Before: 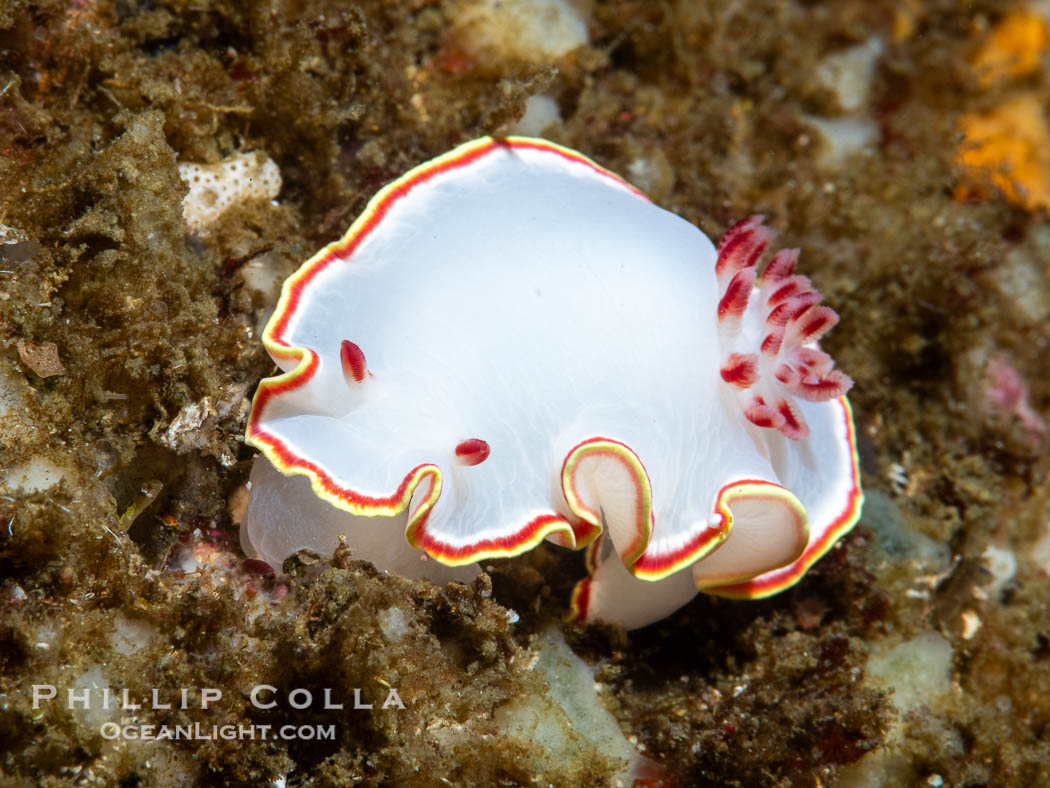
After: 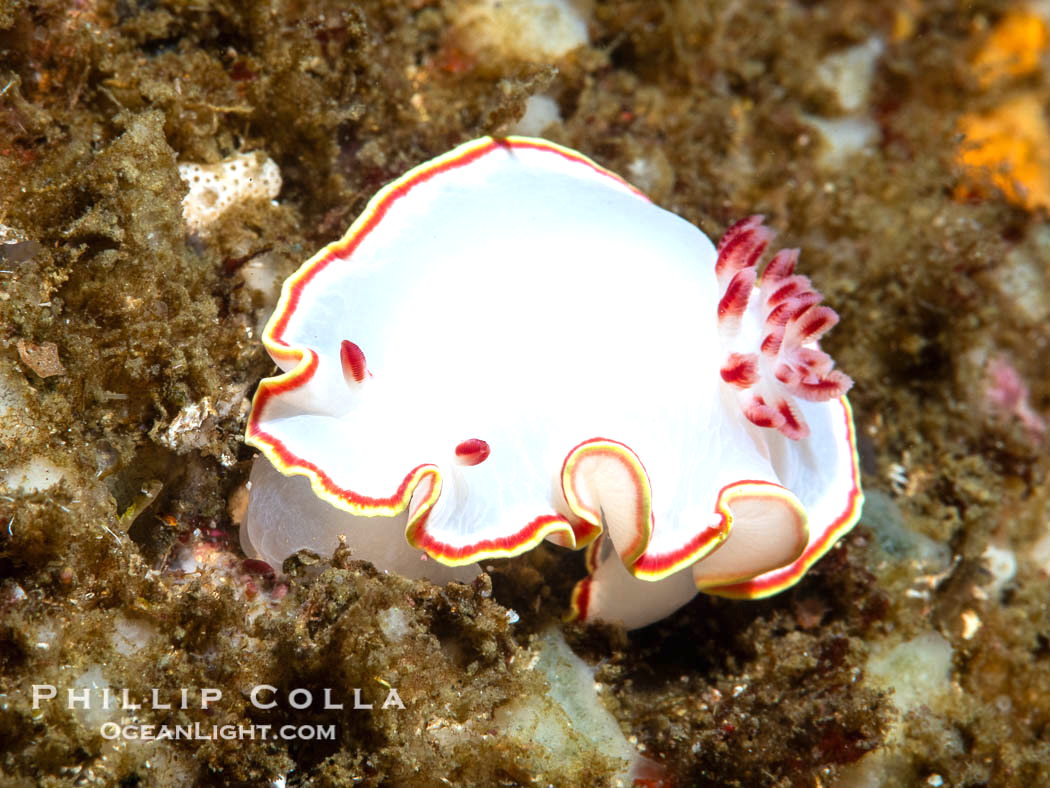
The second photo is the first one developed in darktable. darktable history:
exposure: black level correction 0, exposure 0.5 EV, compensate highlight preservation false
white balance: emerald 1
